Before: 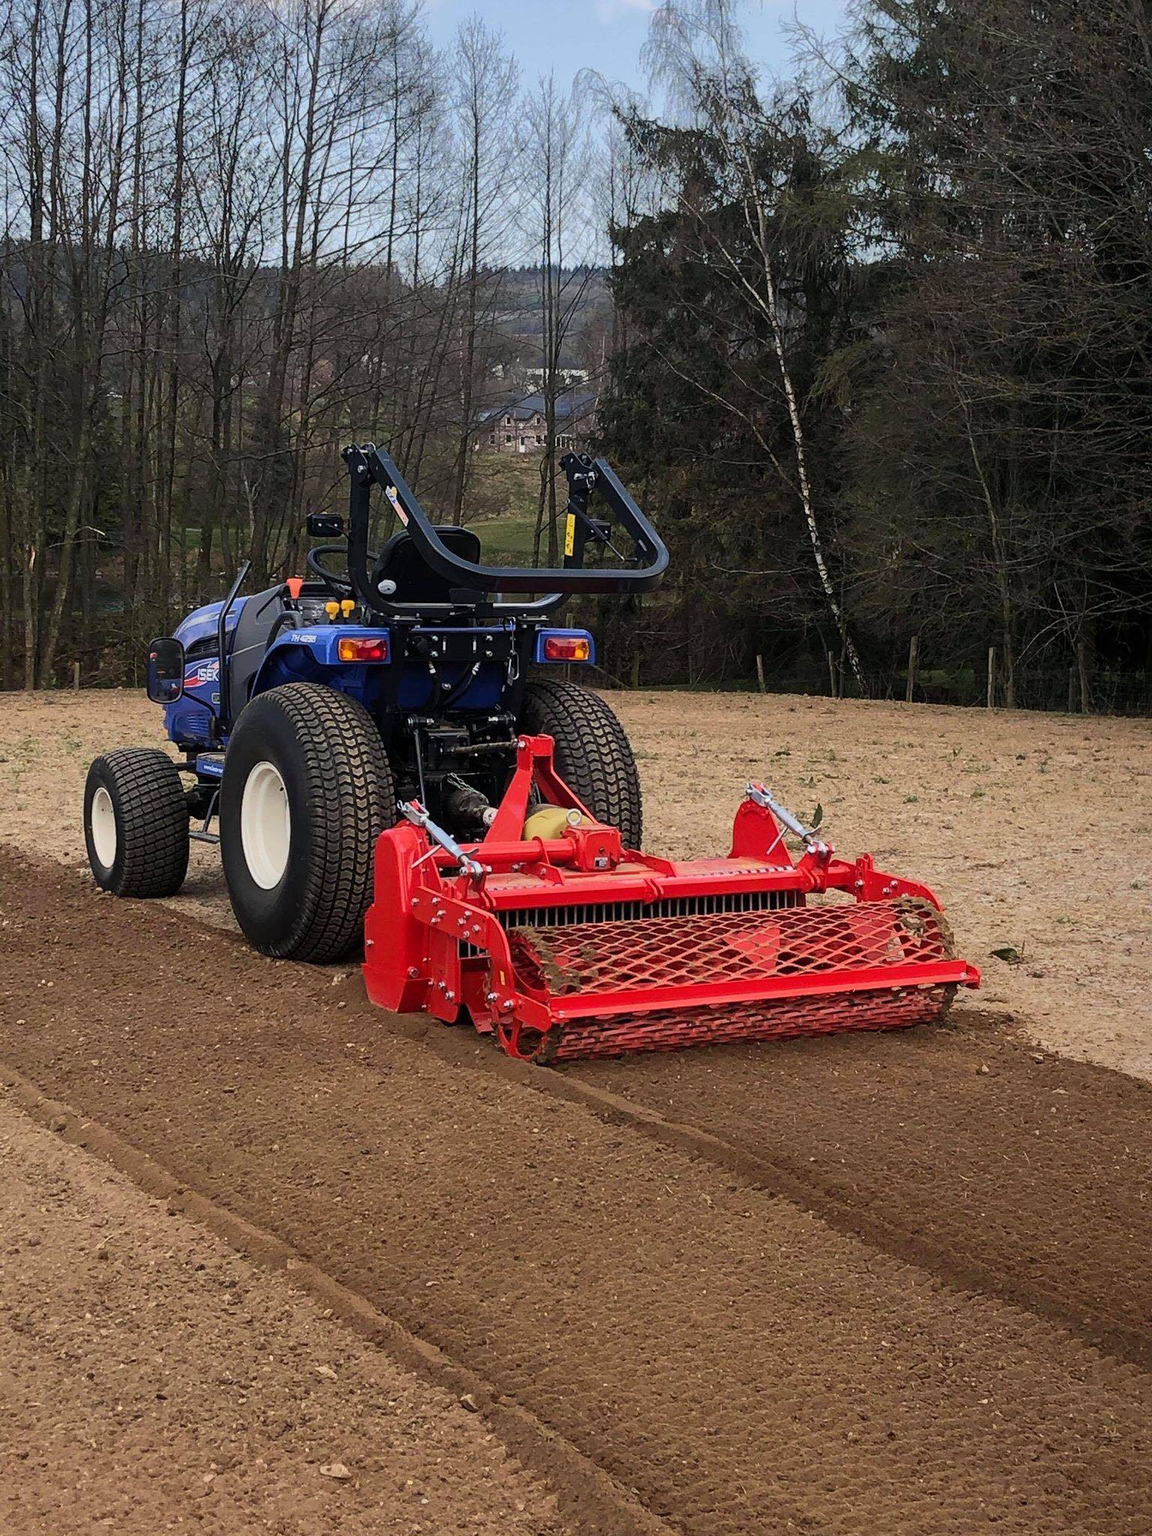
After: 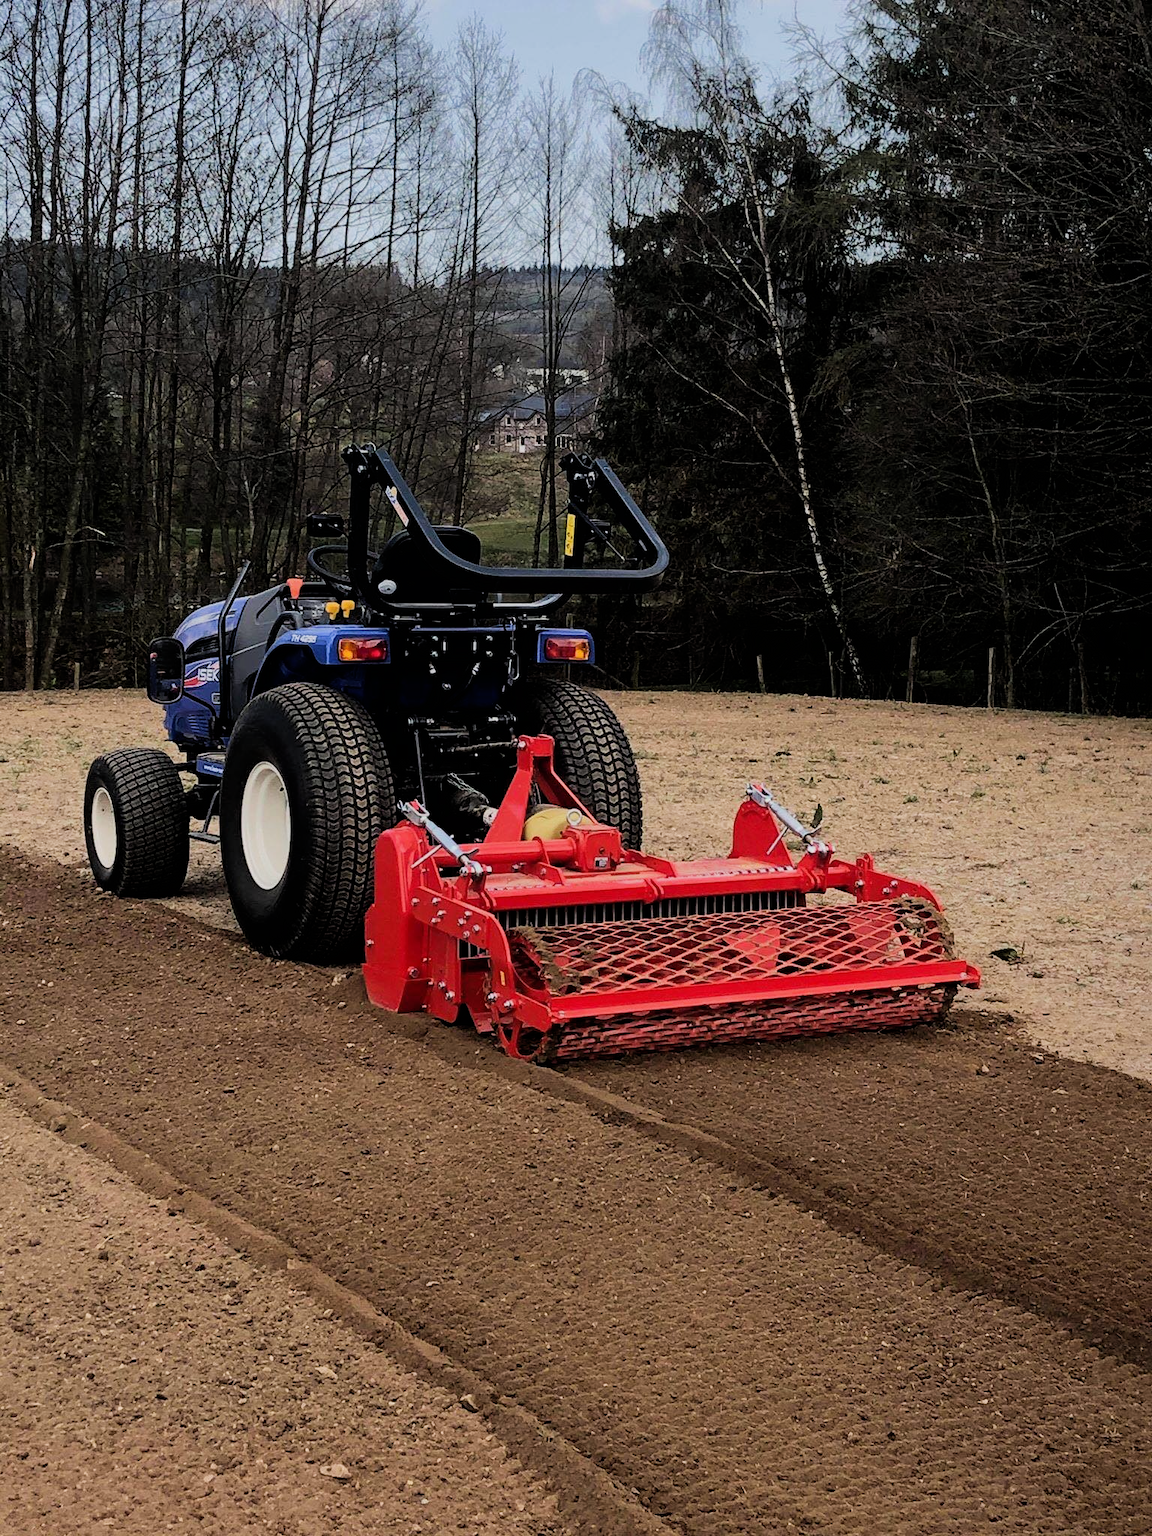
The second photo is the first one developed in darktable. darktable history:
filmic rgb: black relative exposure -5.13 EV, white relative exposure 3.5 EV, hardness 3.18, contrast 1.185, highlights saturation mix -49.71%
